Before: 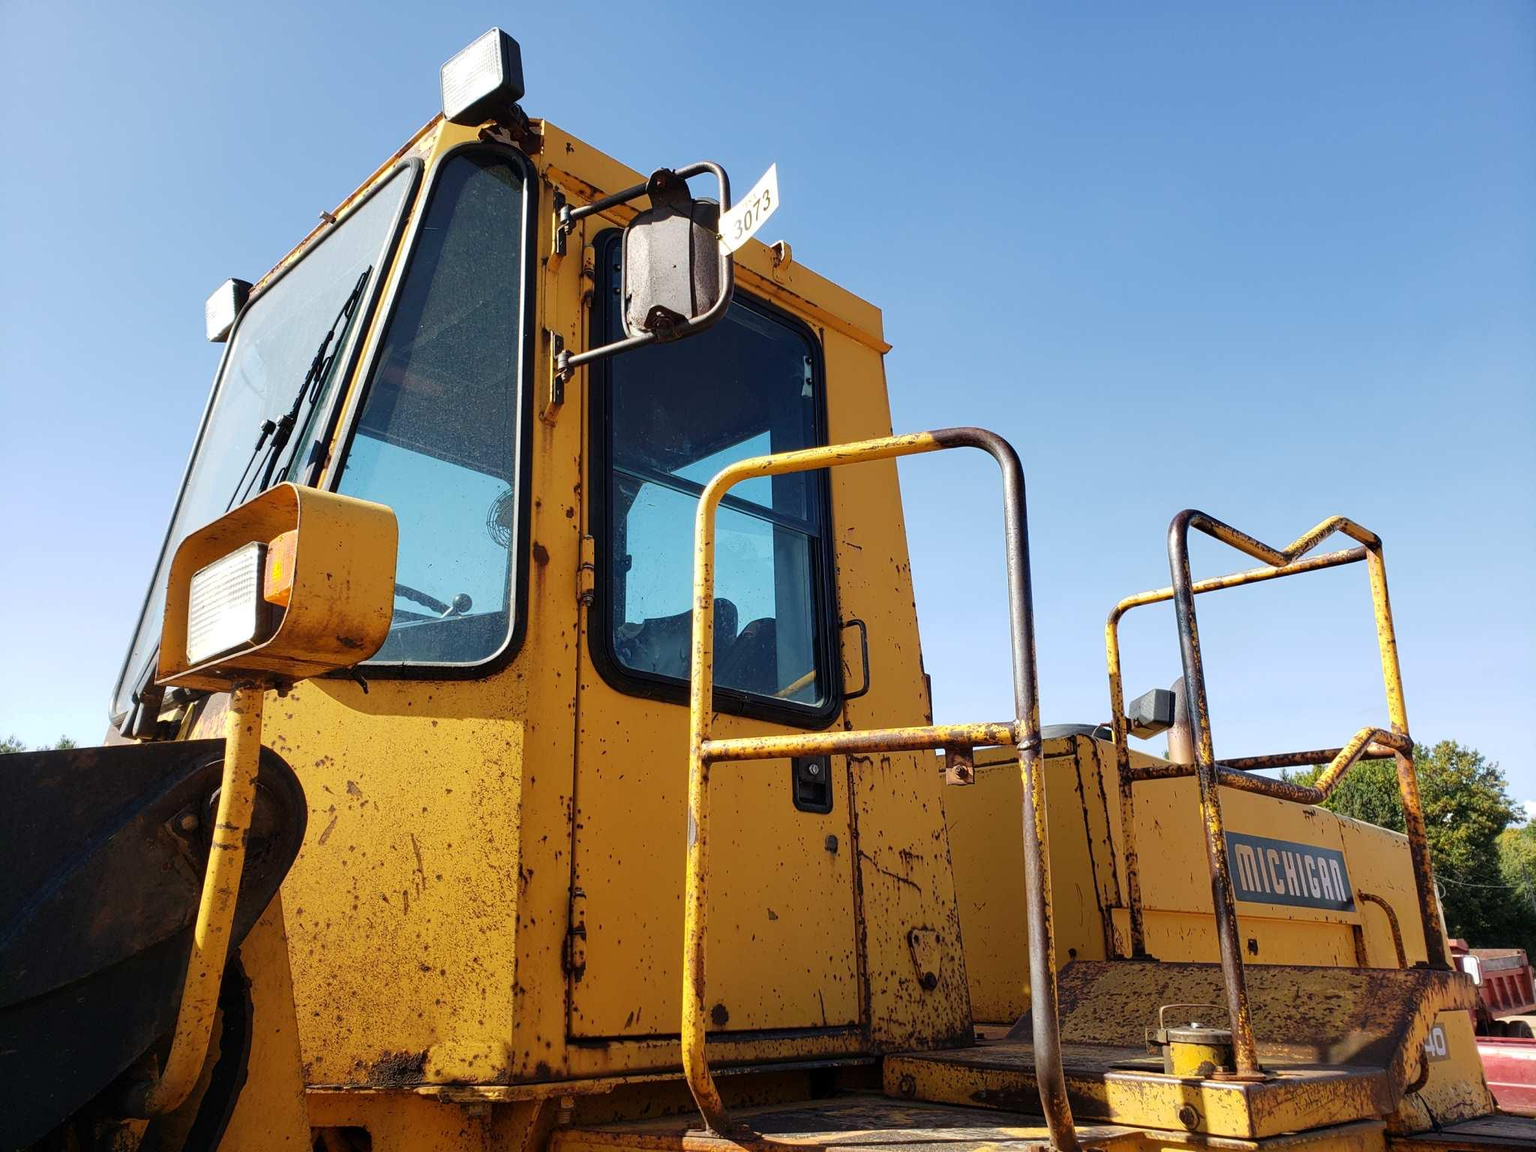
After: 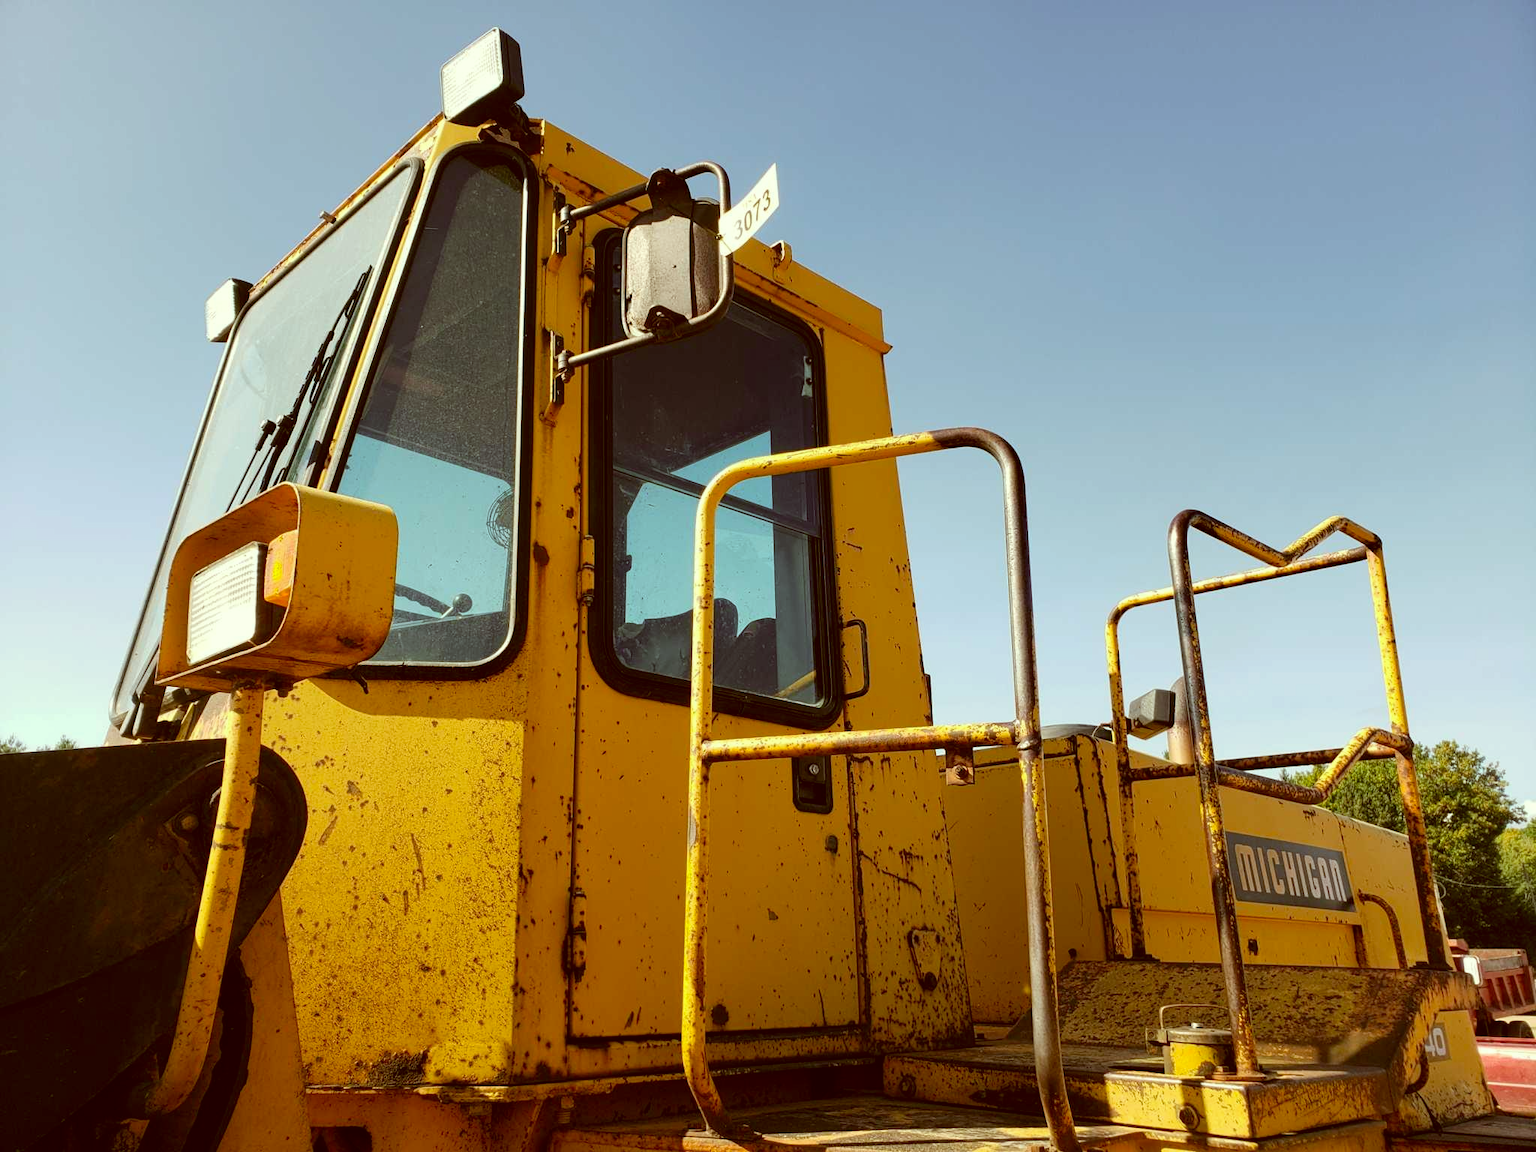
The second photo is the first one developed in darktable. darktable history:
color correction: highlights a* -5.58, highlights b* 9.8, shadows a* 9.77, shadows b* 24.7
